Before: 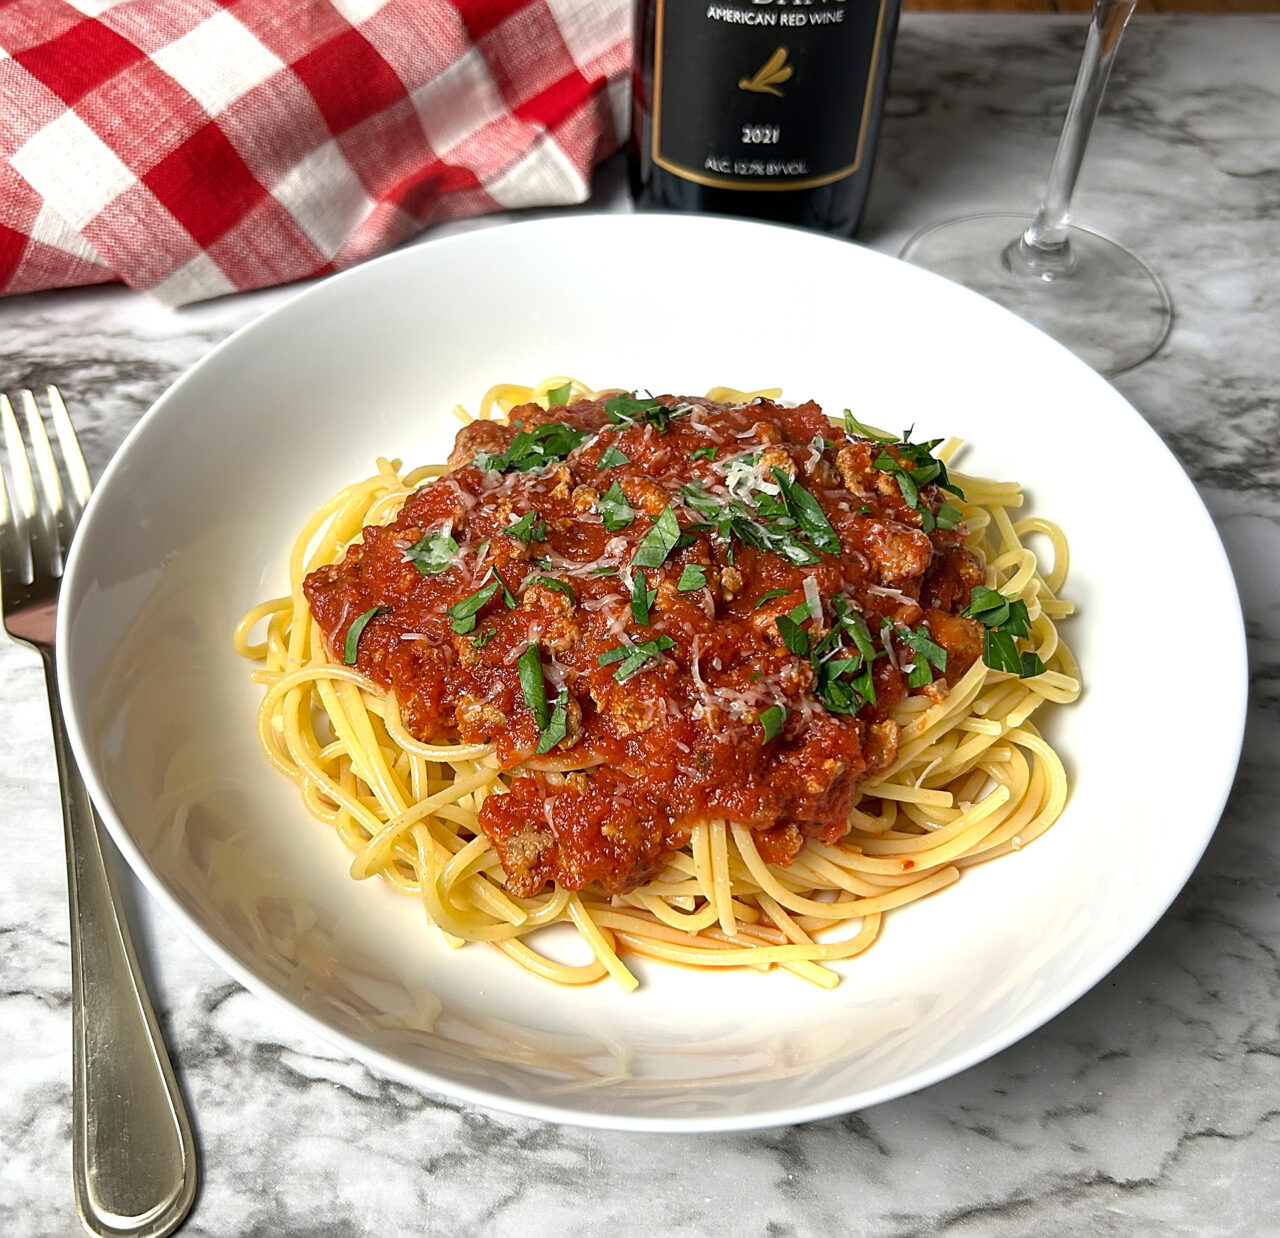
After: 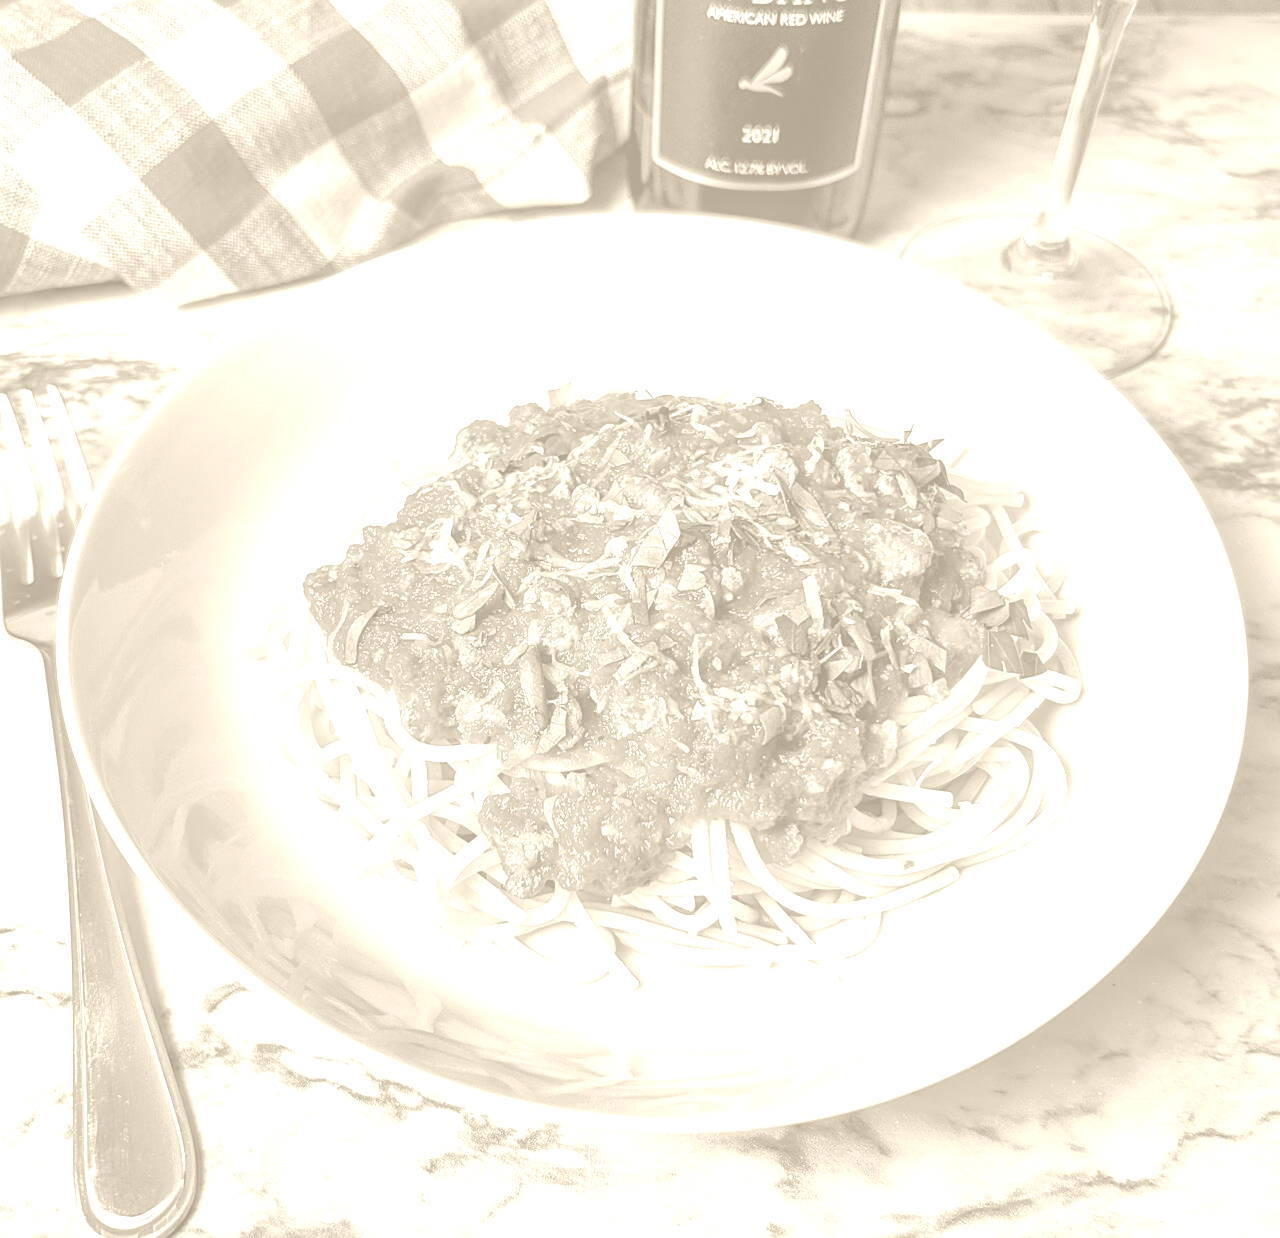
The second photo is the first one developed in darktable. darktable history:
levels: levels [0, 0.476, 0.951]
local contrast: detail 130%
shadows and highlights: soften with gaussian
colorize: hue 36°, saturation 71%, lightness 80.79%
